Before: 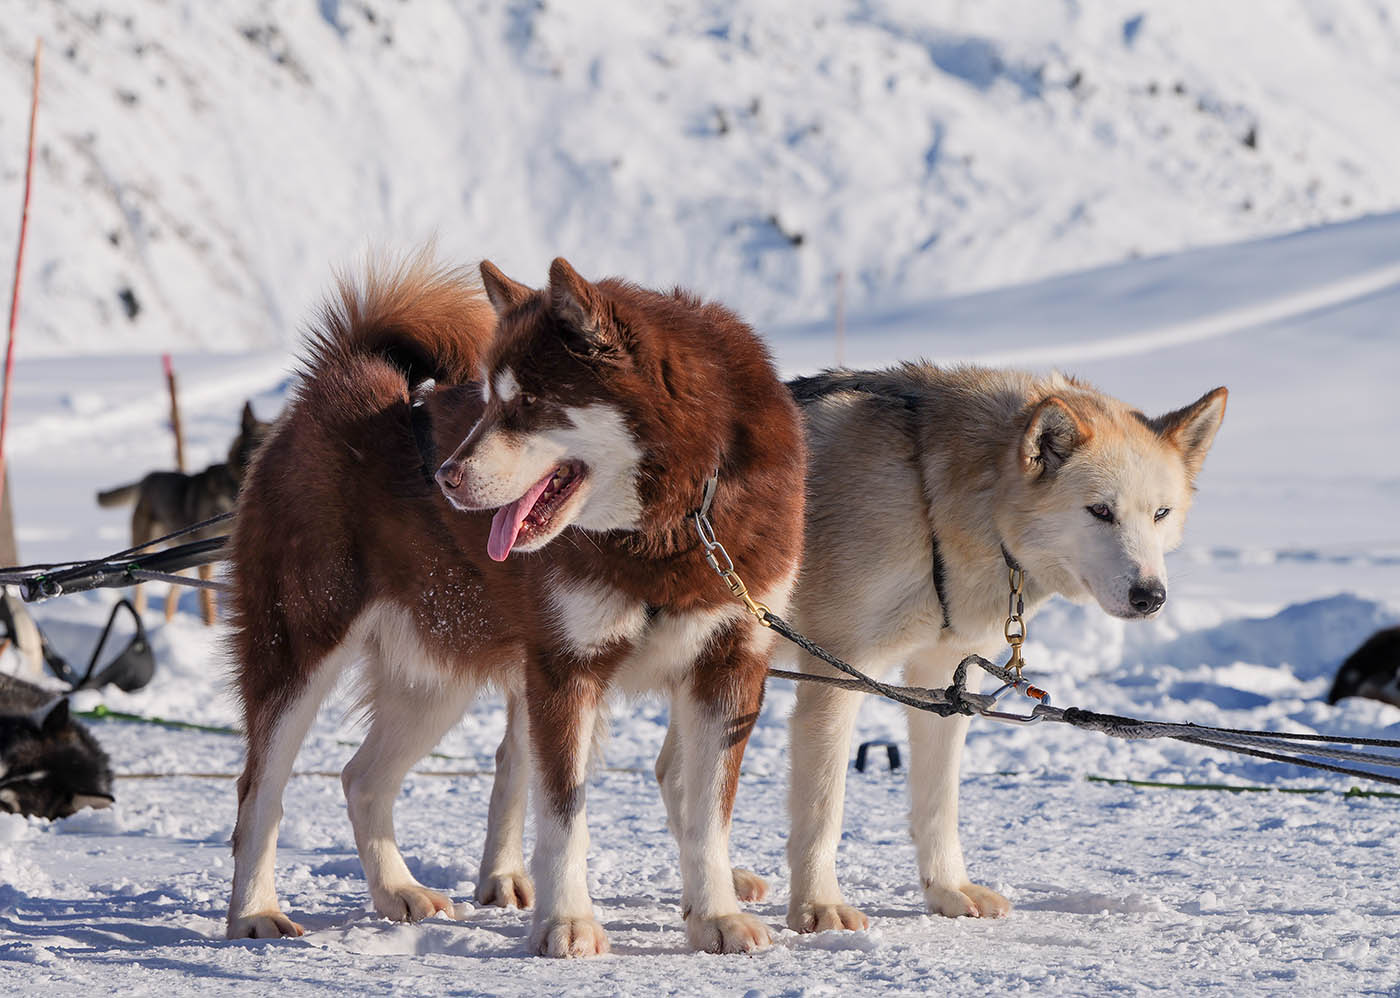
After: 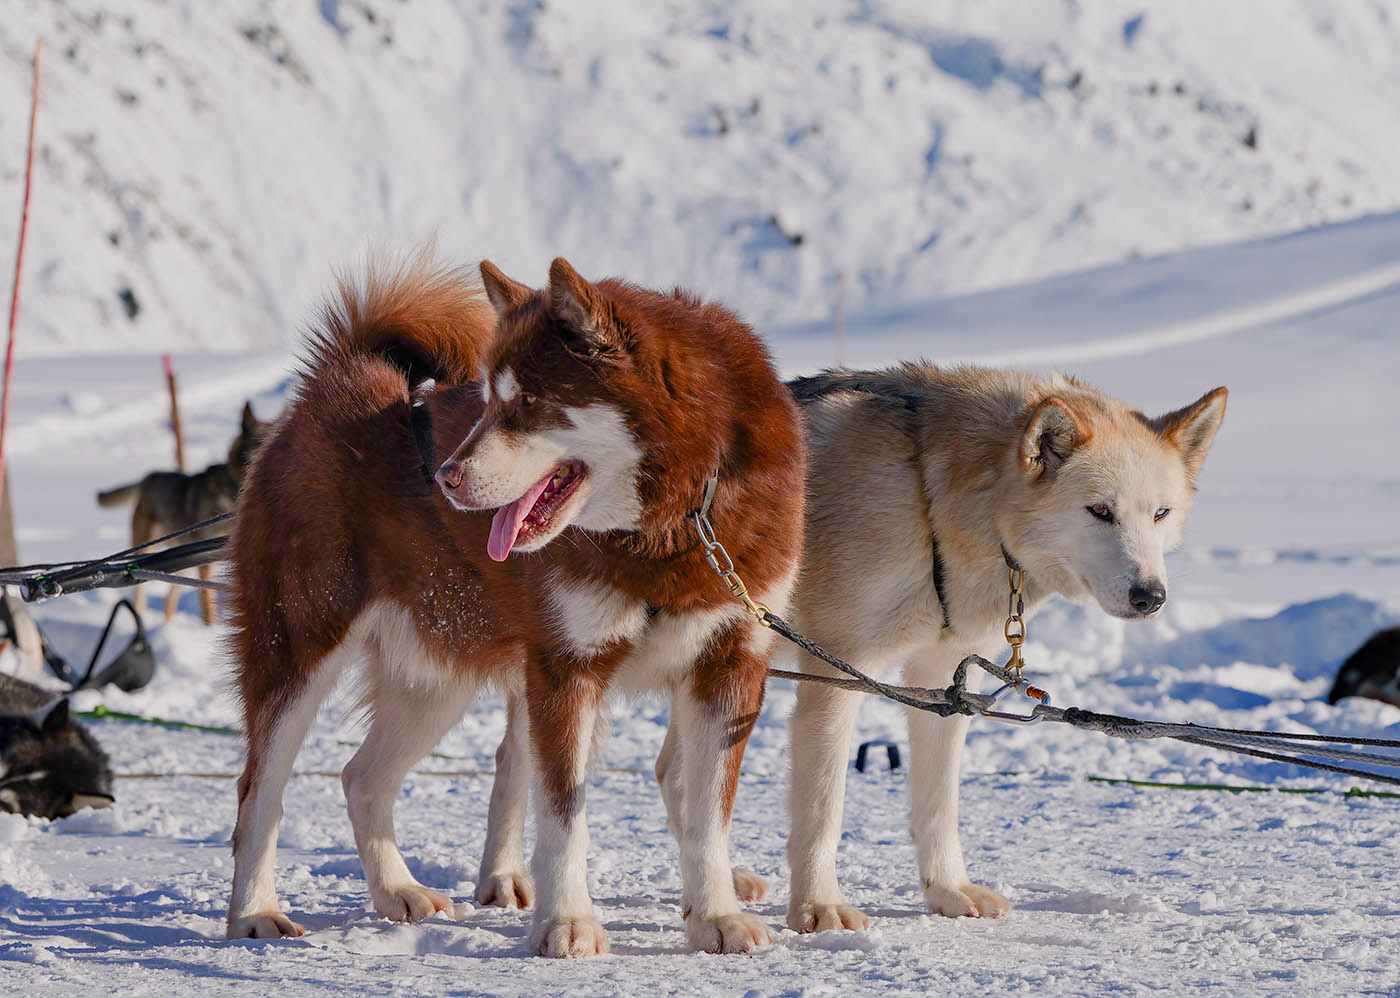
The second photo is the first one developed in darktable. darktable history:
haze removal: strength 0.1, compatibility mode true, adaptive false
color balance rgb: shadows lift › chroma 1%, shadows lift › hue 113°, highlights gain › chroma 0.2%, highlights gain › hue 333°, perceptual saturation grading › global saturation 20%, perceptual saturation grading › highlights -50%, perceptual saturation grading › shadows 25%, contrast -10%
